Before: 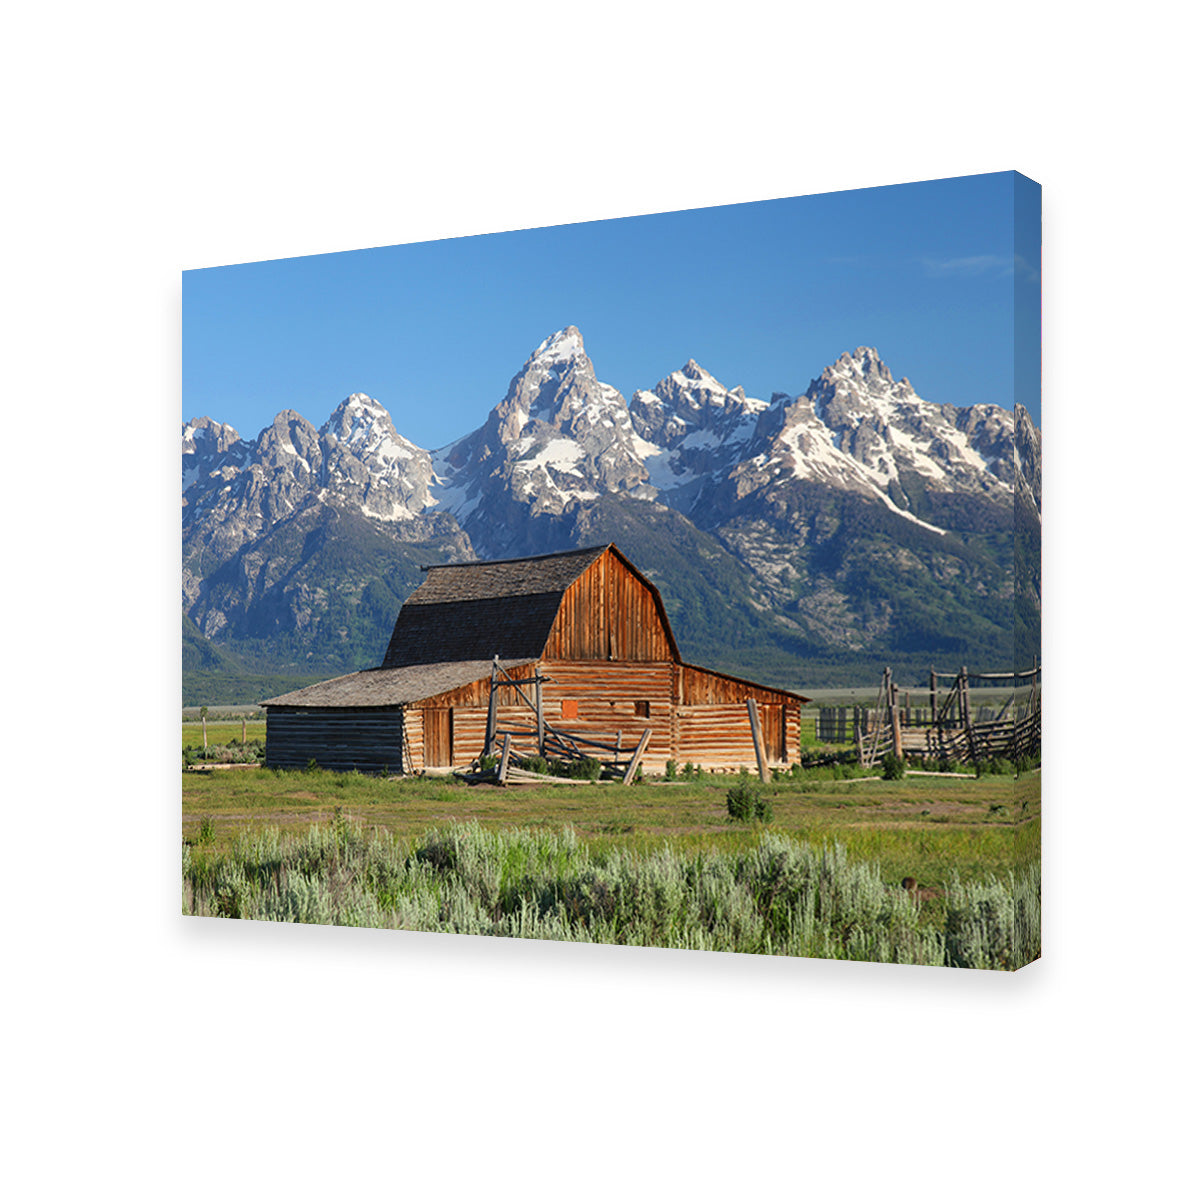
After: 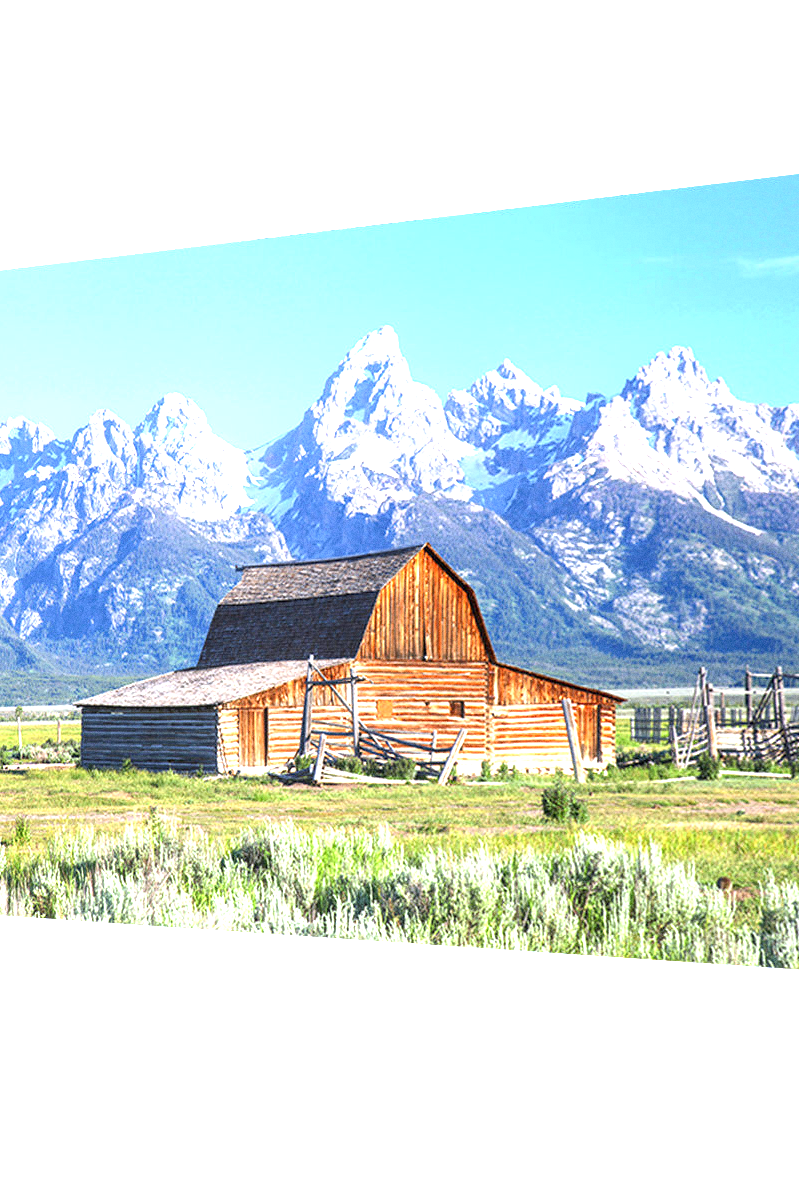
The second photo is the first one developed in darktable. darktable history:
crop: left 15.419%, right 17.914%
local contrast: on, module defaults
grain: coarseness 0.47 ISO
exposure: black level correction 0.001, exposure 1.735 EV, compensate highlight preservation false
white balance: red 0.967, blue 1.119, emerald 0.756
